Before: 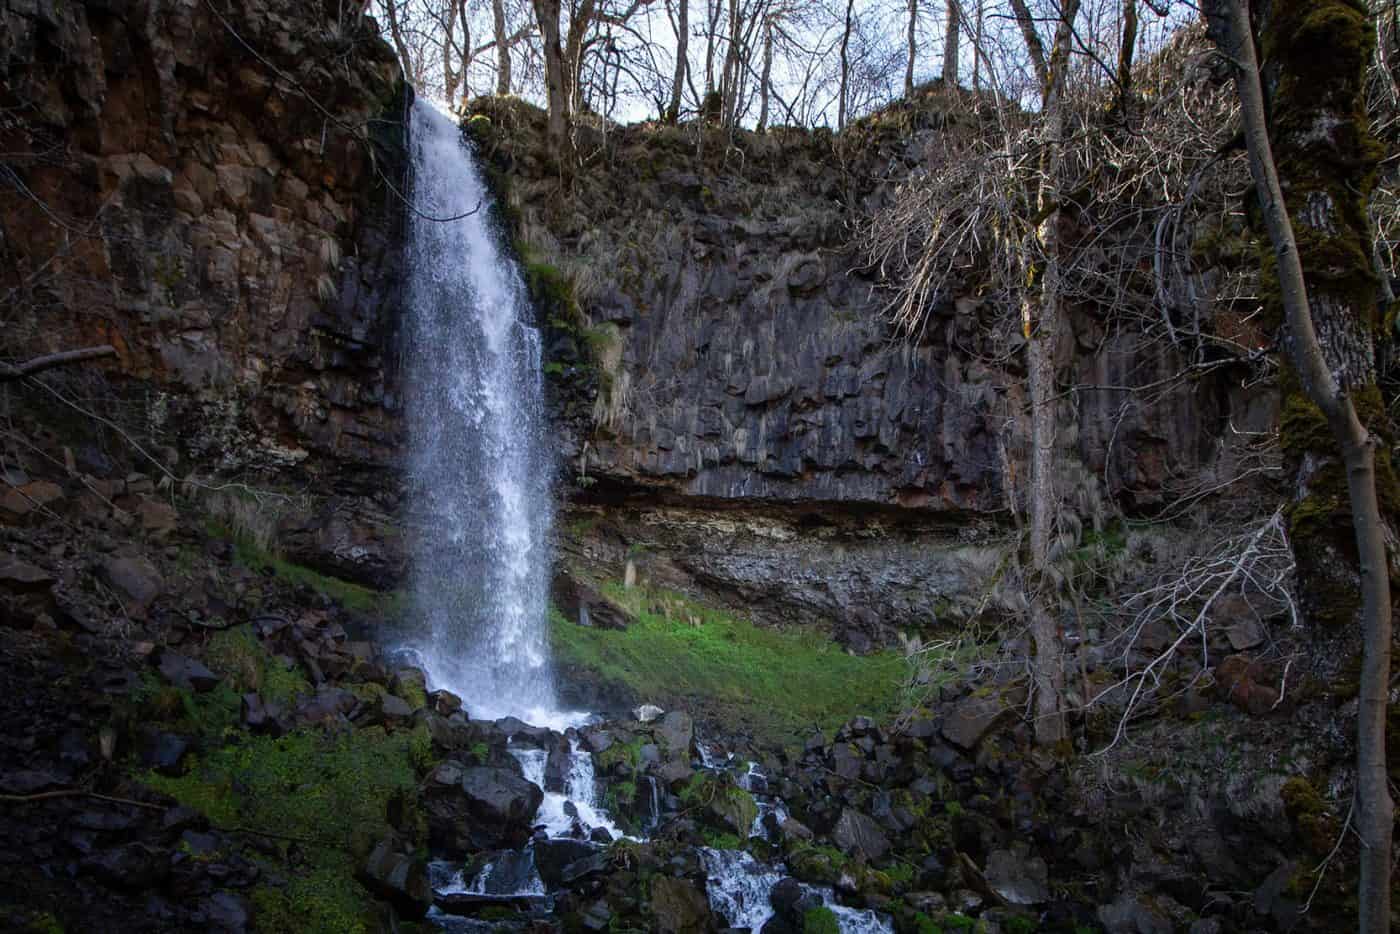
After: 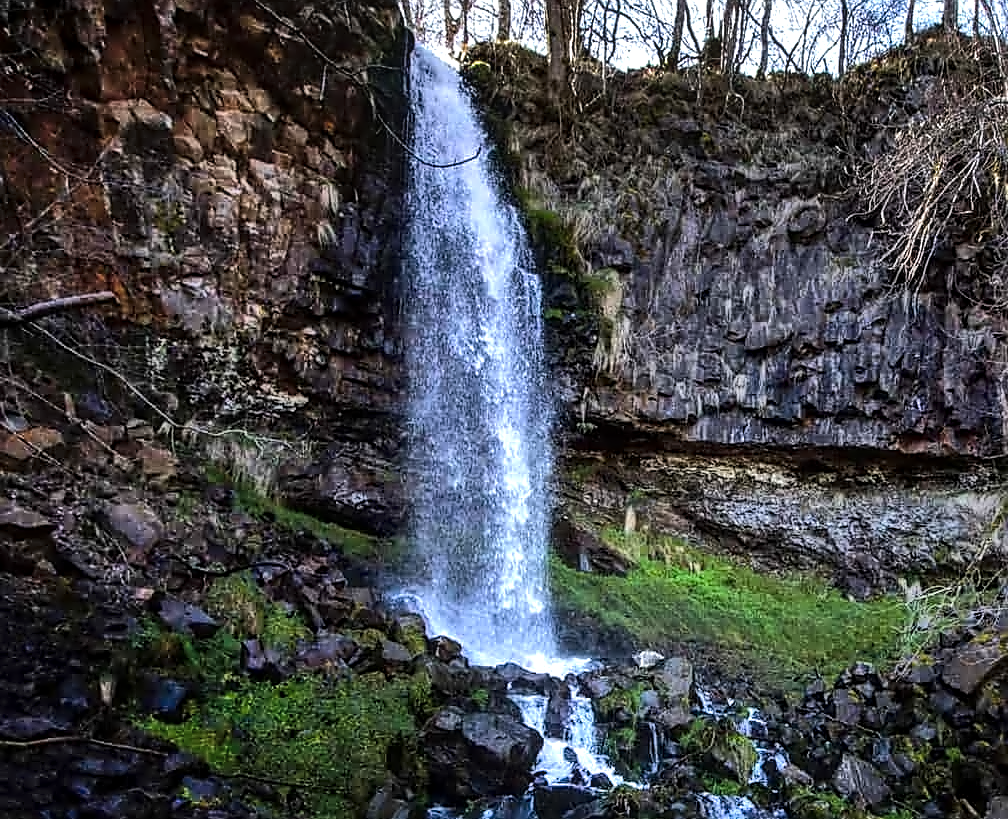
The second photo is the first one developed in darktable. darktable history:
sharpen: on, module defaults
tone equalizer: -8 EV -0.75 EV, -7 EV -0.7 EV, -6 EV -0.6 EV, -5 EV -0.4 EV, -3 EV 0.4 EV, -2 EV 0.6 EV, -1 EV 0.7 EV, +0 EV 0.75 EV, edges refinement/feathering 500, mask exposure compensation -1.57 EV, preserve details no
color balance rgb: global vibrance 42.74%
local contrast: on, module defaults
crop: top 5.803%, right 27.864%, bottom 5.804%
shadows and highlights: shadows 60, soften with gaussian
contrast equalizer: y [[0.5 ×4, 0.524, 0.59], [0.5 ×6], [0.5 ×6], [0, 0, 0, 0.01, 0.045, 0.012], [0, 0, 0, 0.044, 0.195, 0.131]]
